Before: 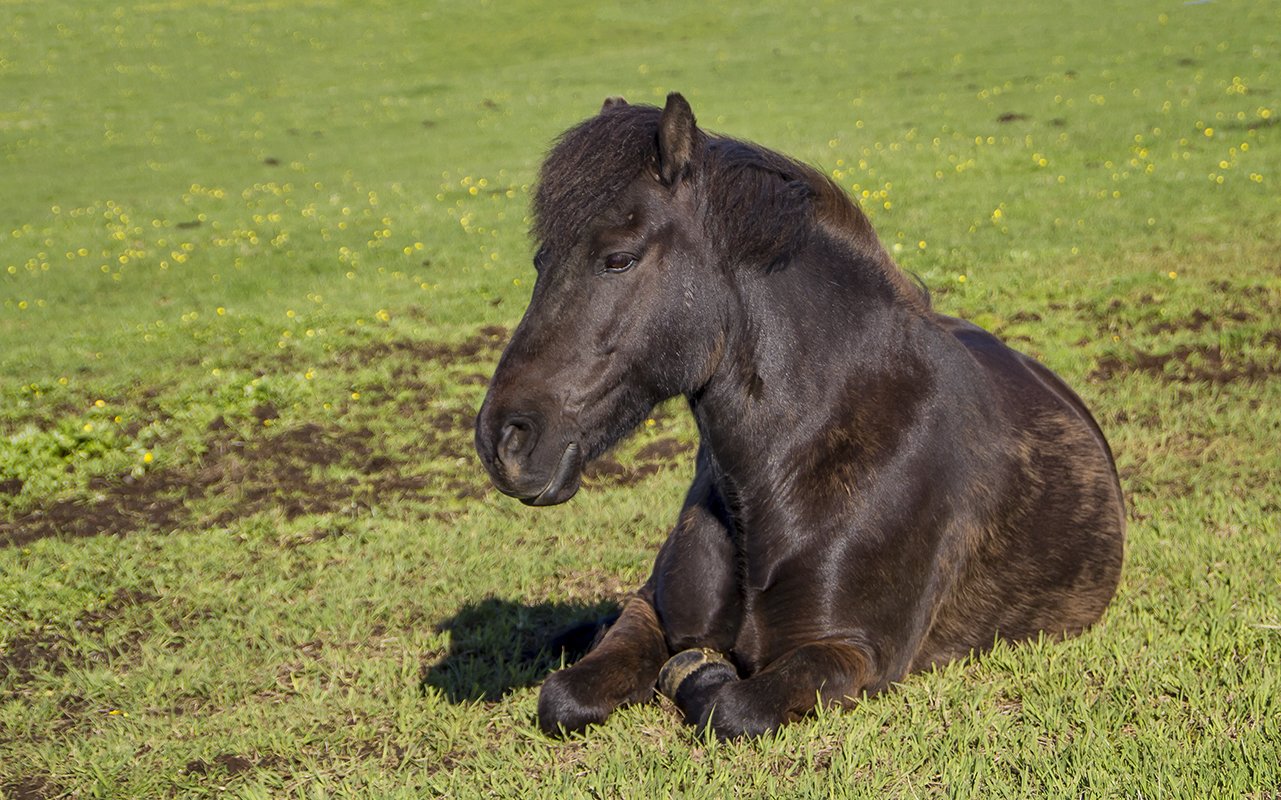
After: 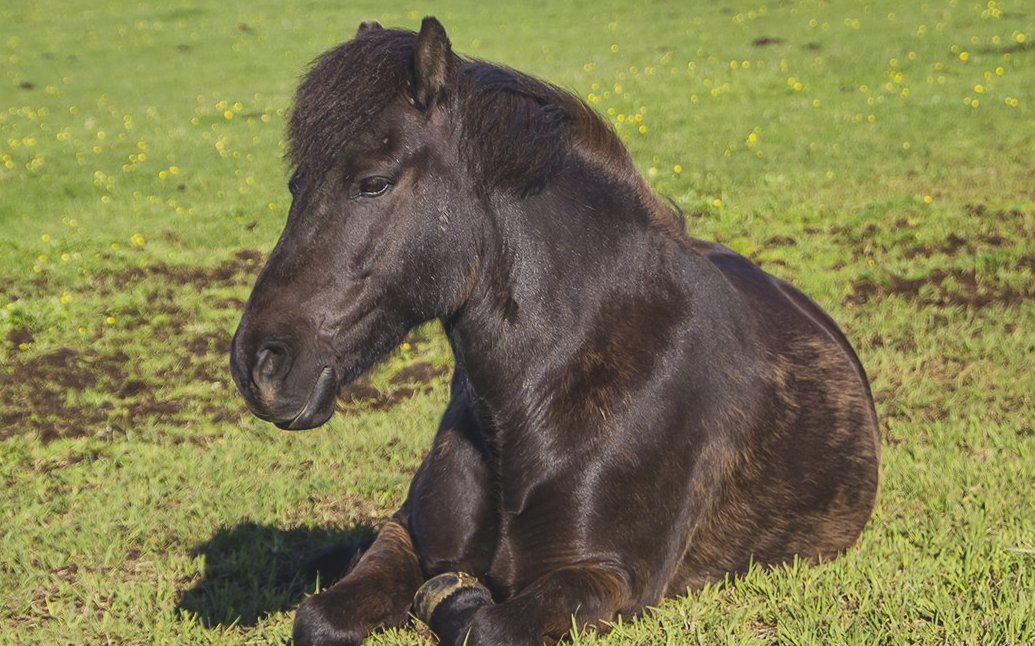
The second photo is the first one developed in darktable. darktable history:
exposure: black level correction -0.015, exposure -0.5 EV, compensate highlight preservation false
crop: left 19.159%, top 9.58%, bottom 9.58%
contrast brightness saturation: contrast 0.2, brightness 0.16, saturation 0.22
